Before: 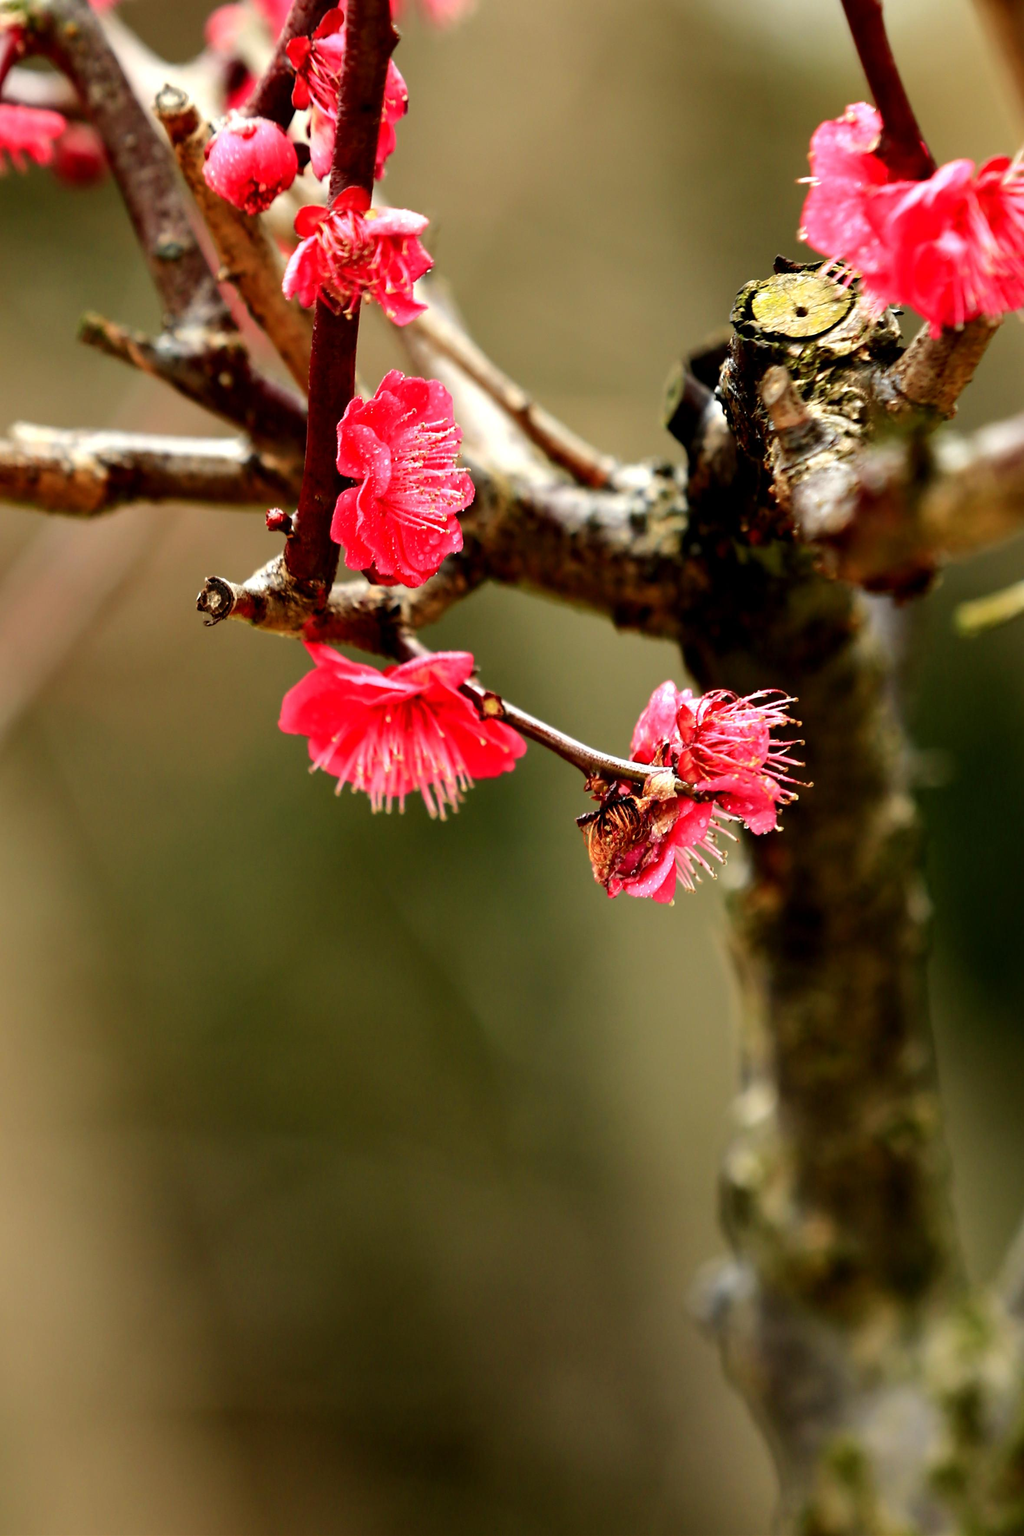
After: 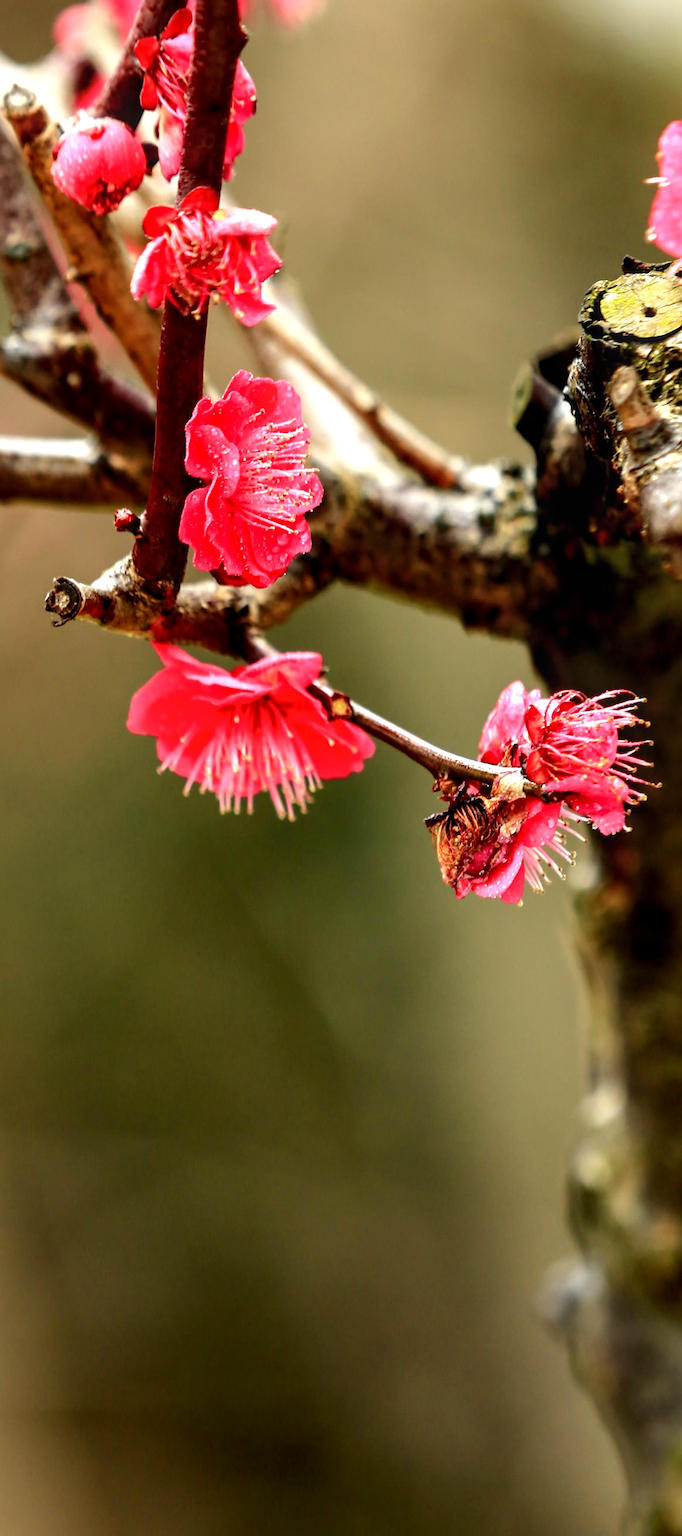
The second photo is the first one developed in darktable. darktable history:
shadows and highlights: shadows -22.66, highlights 45.41, soften with gaussian
crop and rotate: left 14.852%, right 18.516%
exposure: exposure 0.202 EV, compensate highlight preservation false
local contrast: on, module defaults
